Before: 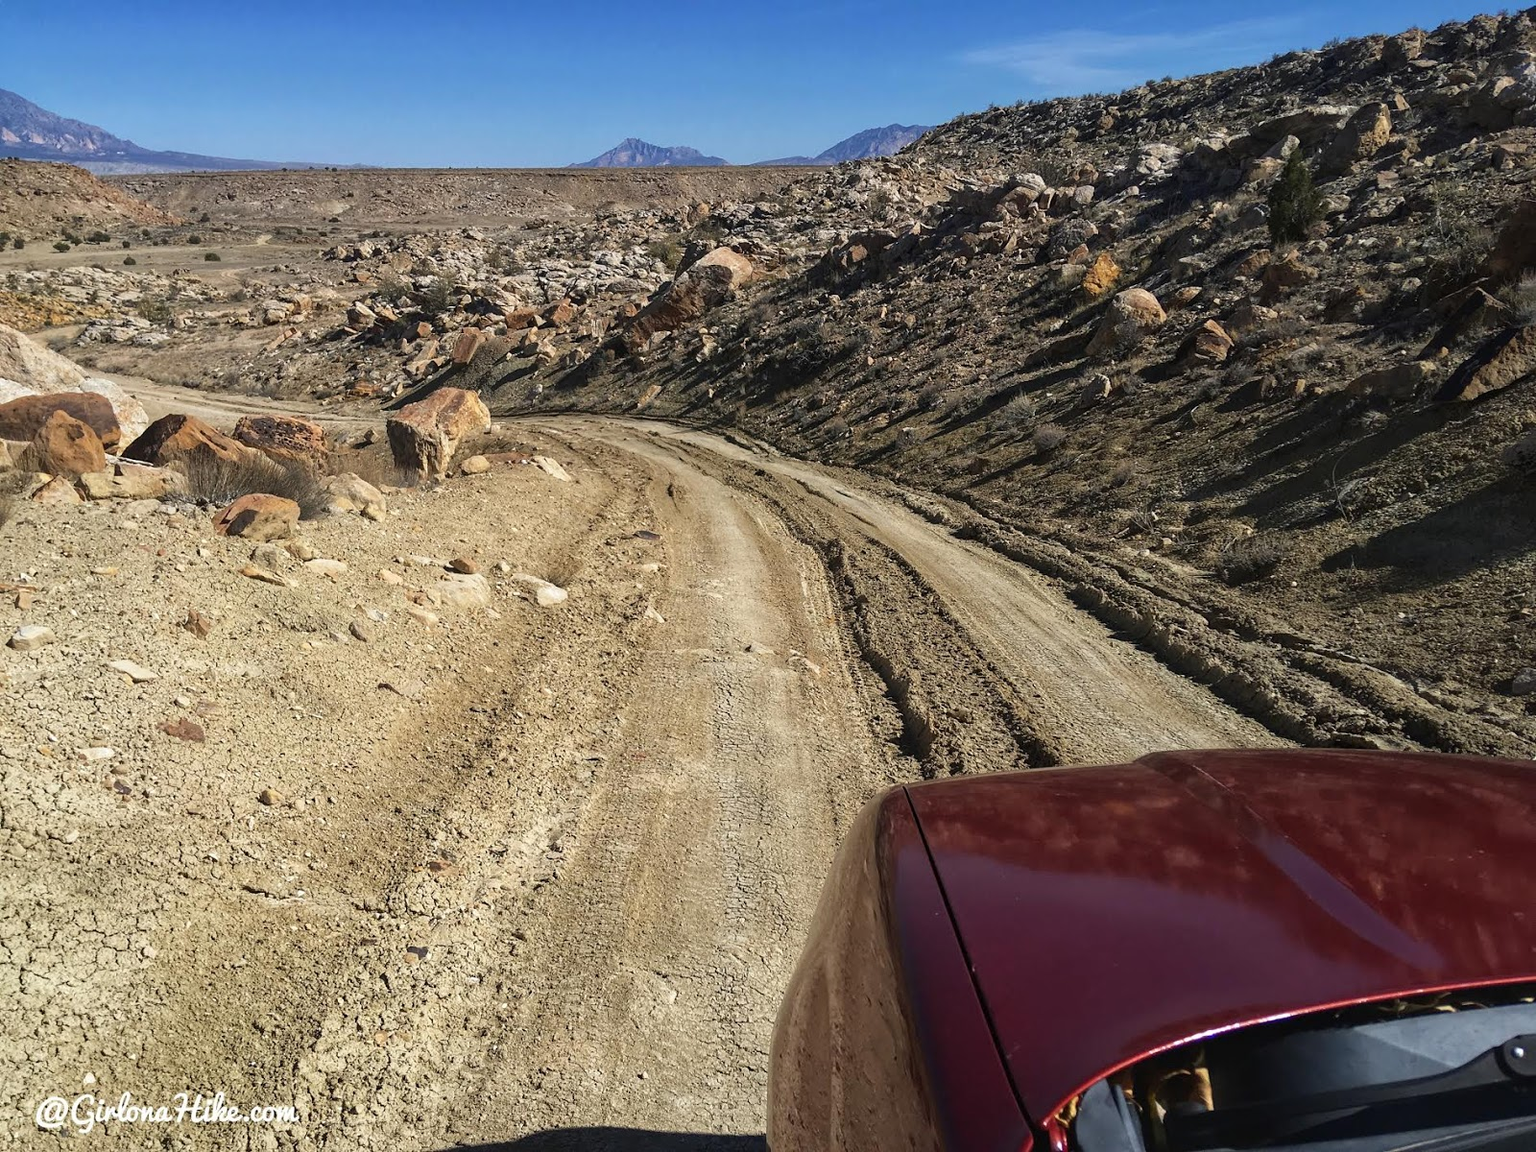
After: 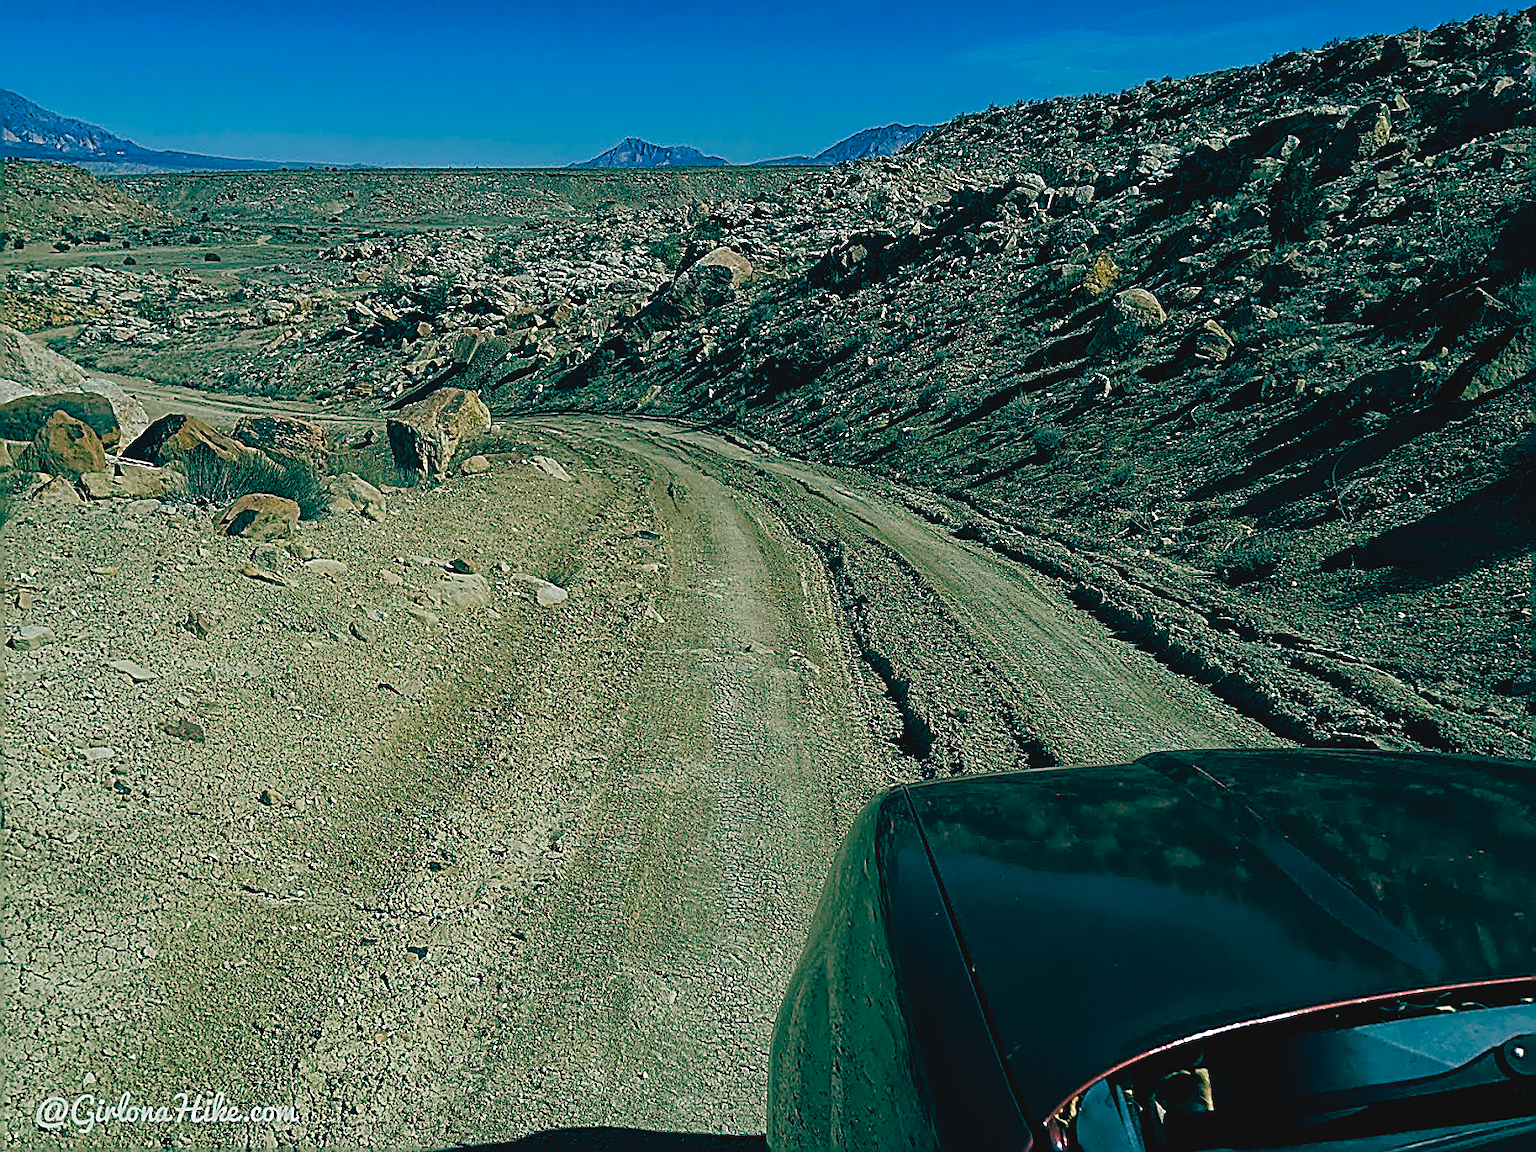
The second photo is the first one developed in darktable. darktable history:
sharpen: amount 1.986
contrast brightness saturation: contrast -0.091, saturation -0.083
color balance rgb: shadows lift › chroma 7.131%, shadows lift › hue 243.96°, global offset › luminance -0.522%, global offset › chroma 0.91%, global offset › hue 175.64°, linear chroma grading › global chroma 24.428%, perceptual saturation grading › global saturation 20%, perceptual saturation grading › highlights -50.044%, perceptual saturation grading › shadows 30.814%, global vibrance 20.826%
exposure: black level correction 0, exposure -0.734 EV, compensate highlight preservation false
